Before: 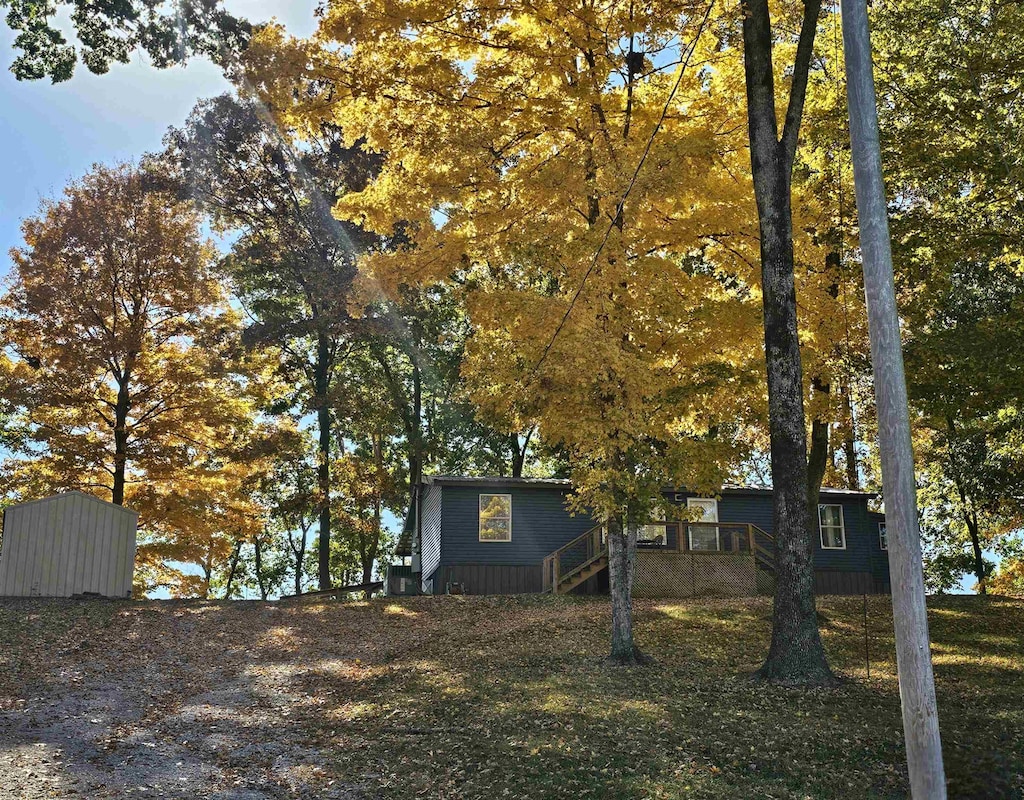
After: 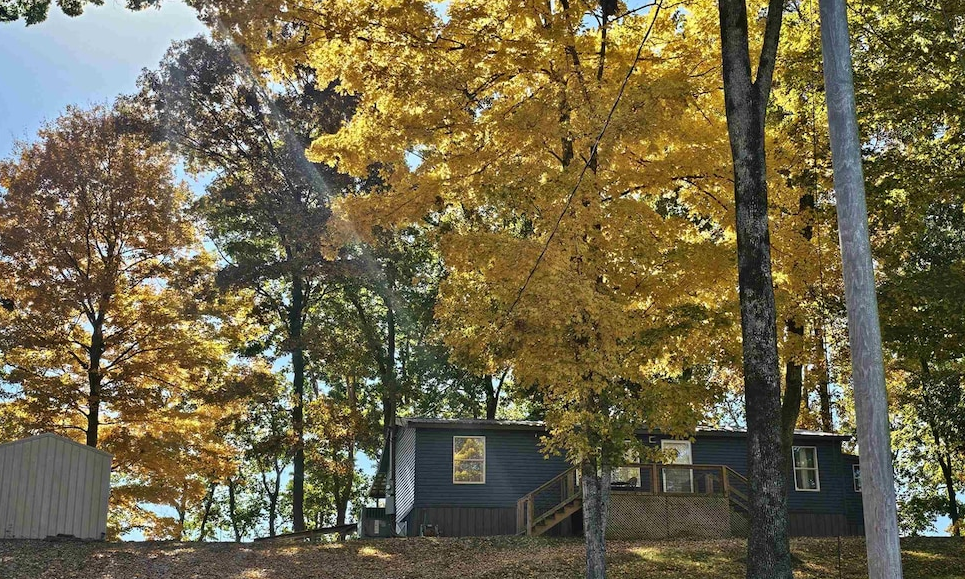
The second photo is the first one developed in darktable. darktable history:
crop: left 2.625%, top 7.287%, right 3.111%, bottom 20.278%
